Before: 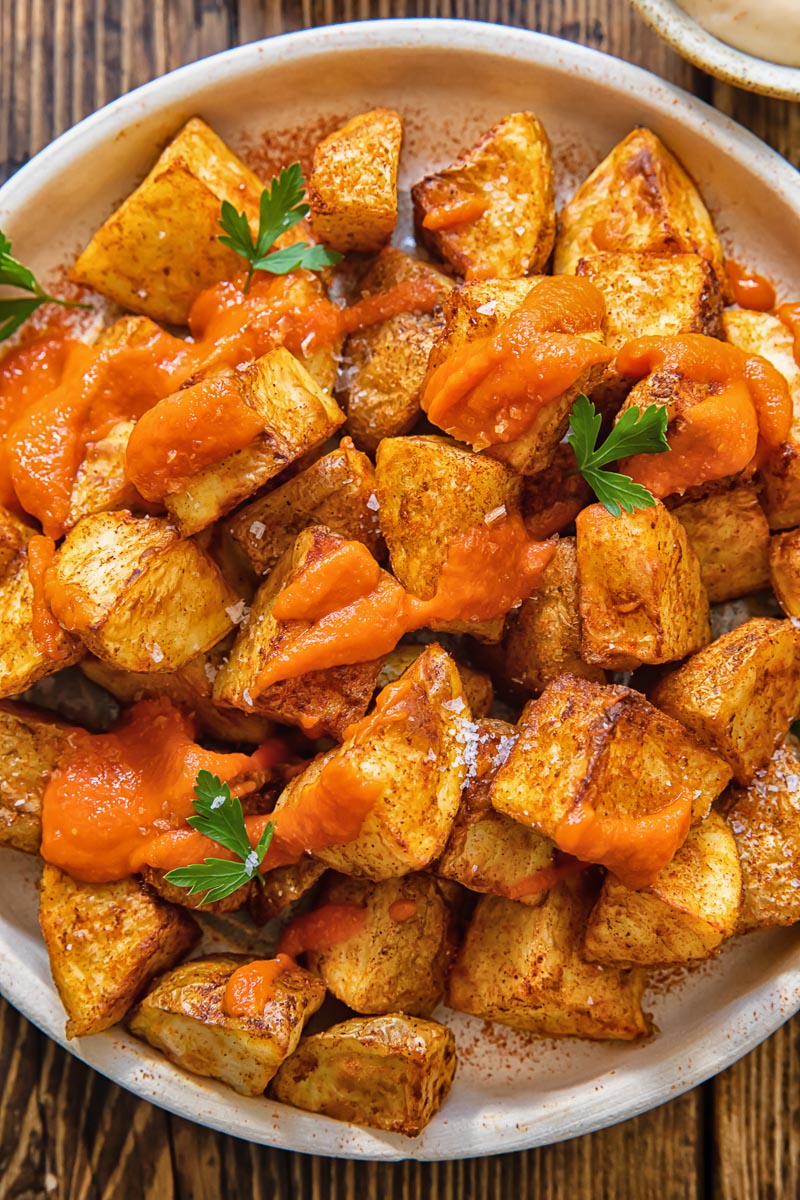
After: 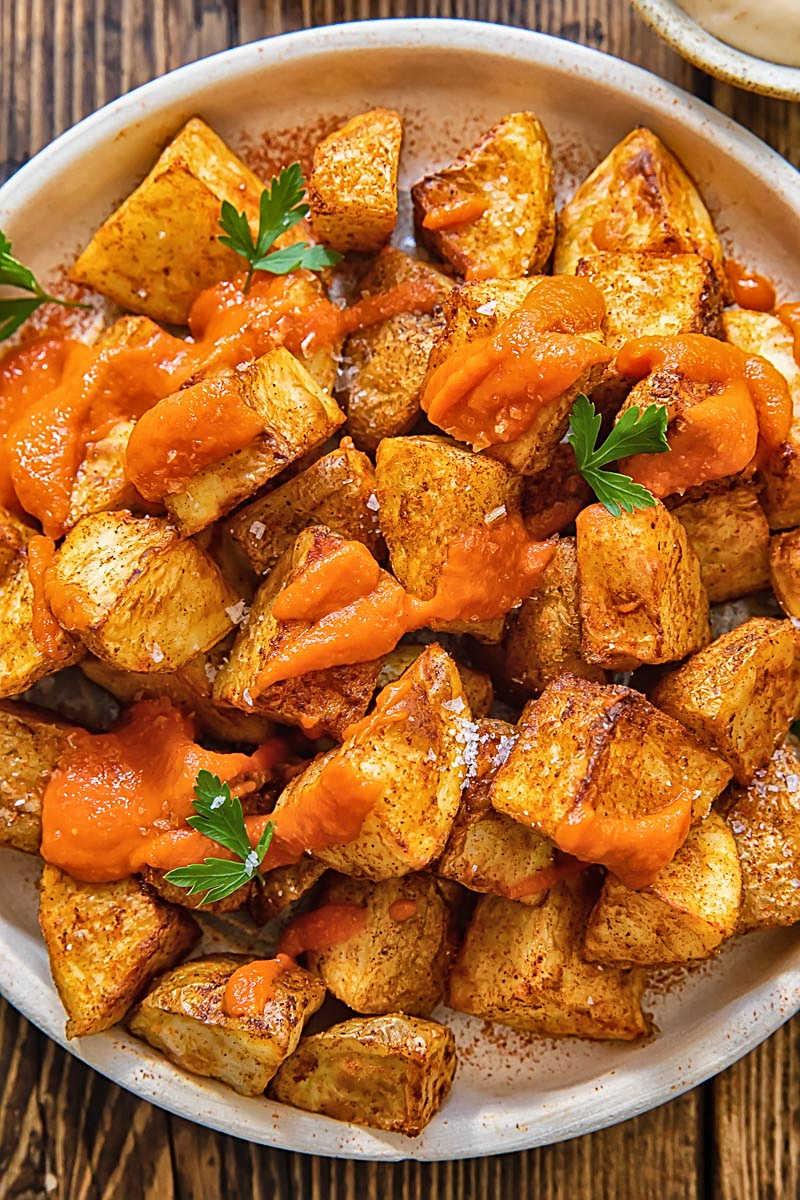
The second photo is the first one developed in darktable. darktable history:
sharpen: on, module defaults
shadows and highlights: low approximation 0.01, soften with gaussian
exposure: compensate exposure bias true, compensate highlight preservation false
tone curve: curves: ch0 [(0, 0) (0.003, 0.003) (0.011, 0.011) (0.025, 0.025) (0.044, 0.044) (0.069, 0.069) (0.1, 0.099) (0.136, 0.135) (0.177, 0.177) (0.224, 0.224) (0.277, 0.276) (0.335, 0.334) (0.399, 0.398) (0.468, 0.467) (0.543, 0.565) (0.623, 0.641) (0.709, 0.723) (0.801, 0.81) (0.898, 0.902) (1, 1)], color space Lab, independent channels, preserve colors none
